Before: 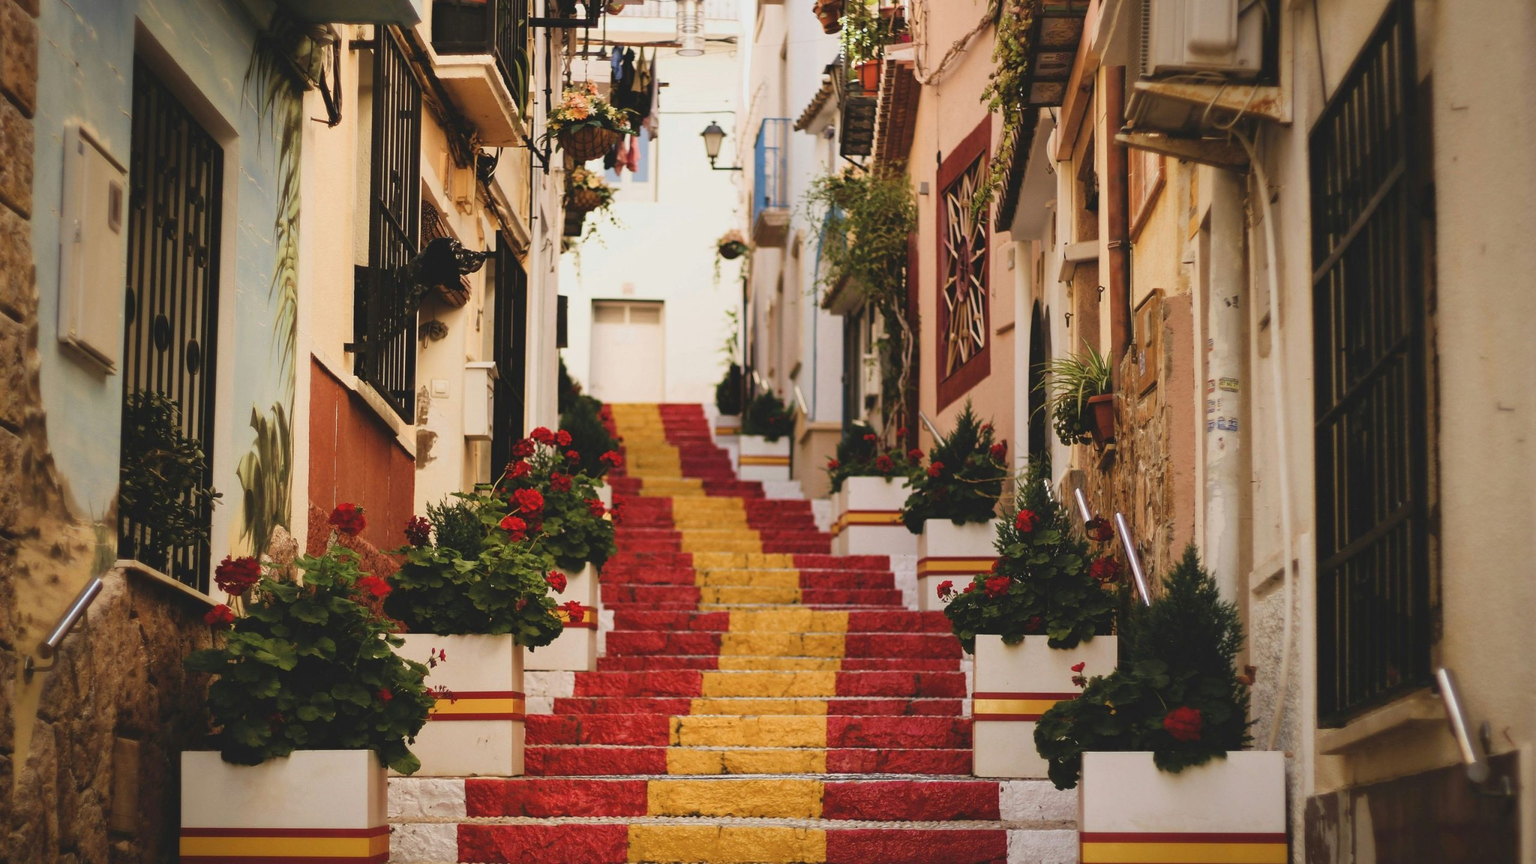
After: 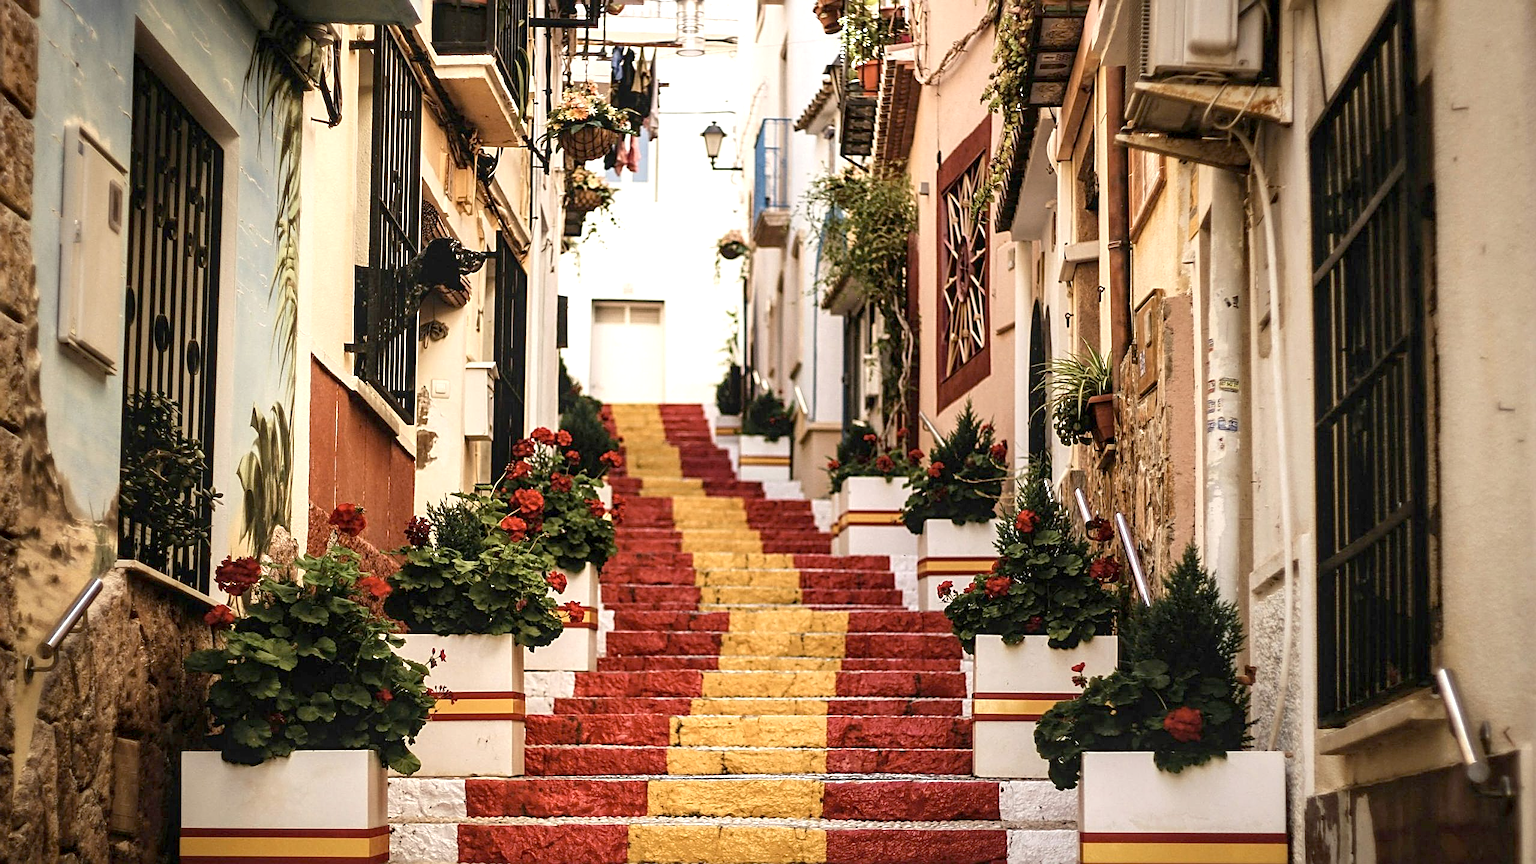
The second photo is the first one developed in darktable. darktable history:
sharpen: radius 2.584, amount 0.688
local contrast: on, module defaults
contrast brightness saturation: contrast 0.06, brightness -0.01, saturation -0.23
exposure: black level correction 0.012, exposure 0.7 EV, compensate exposure bias true, compensate highlight preservation false
